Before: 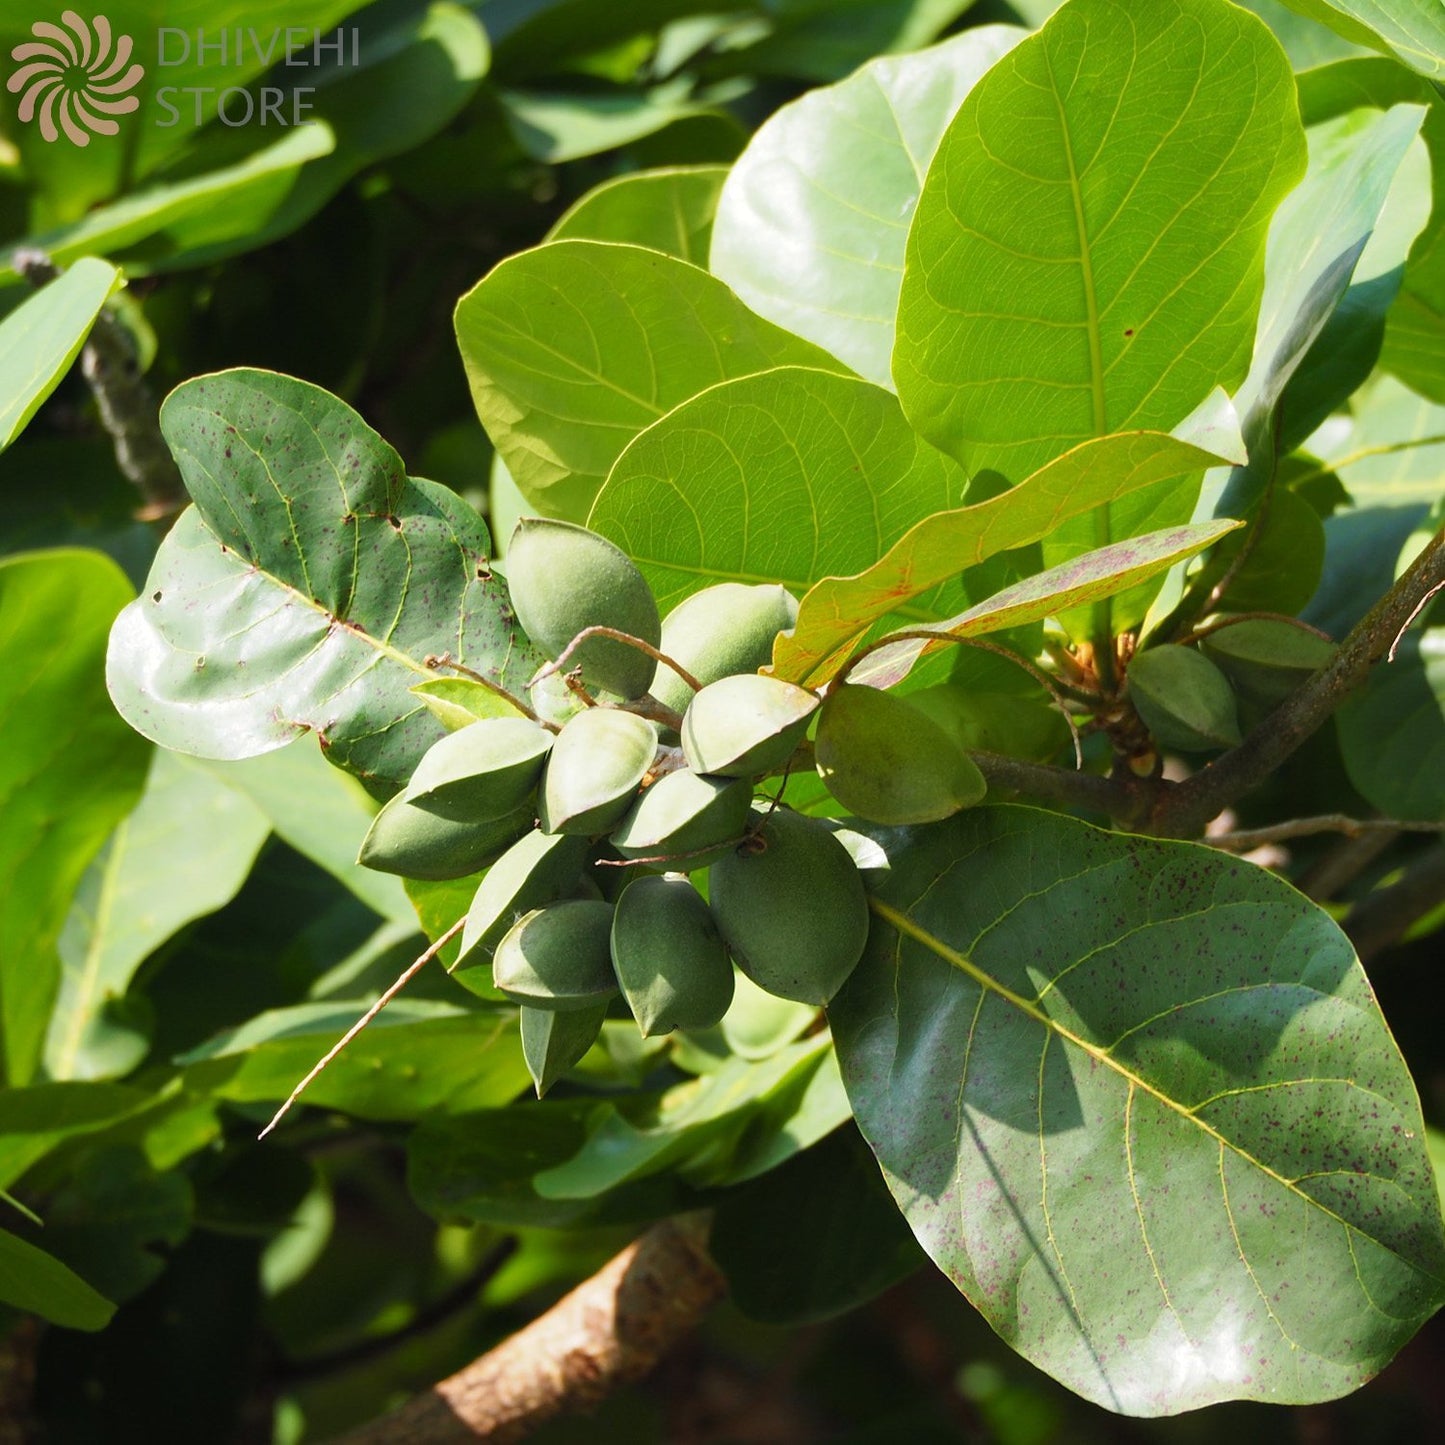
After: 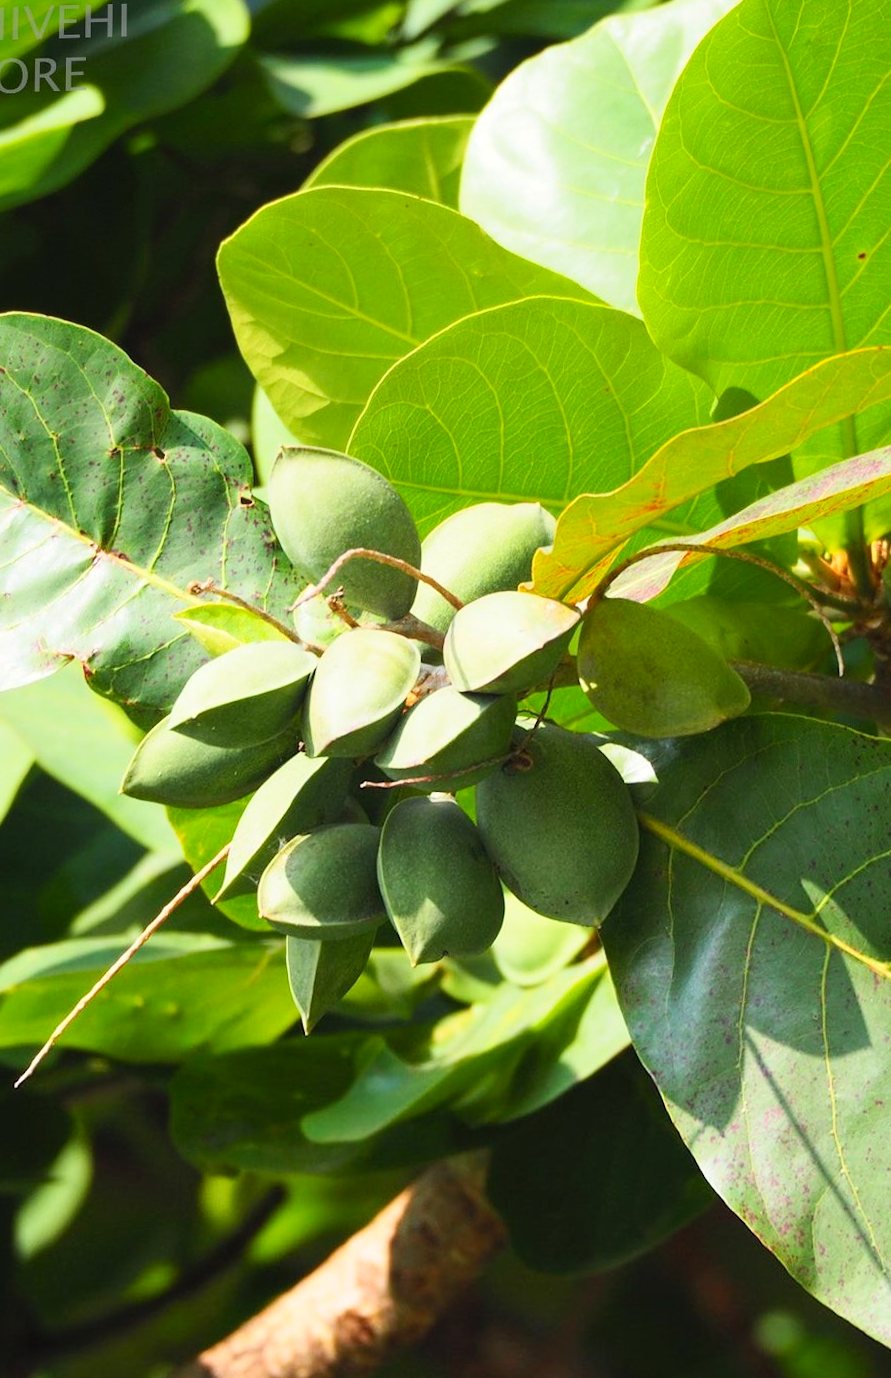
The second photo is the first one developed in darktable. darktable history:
contrast brightness saturation: contrast 0.2, brightness 0.16, saturation 0.22
rotate and perspective: rotation -1.68°, lens shift (vertical) -0.146, crop left 0.049, crop right 0.912, crop top 0.032, crop bottom 0.96
crop and rotate: left 14.436%, right 18.898%
